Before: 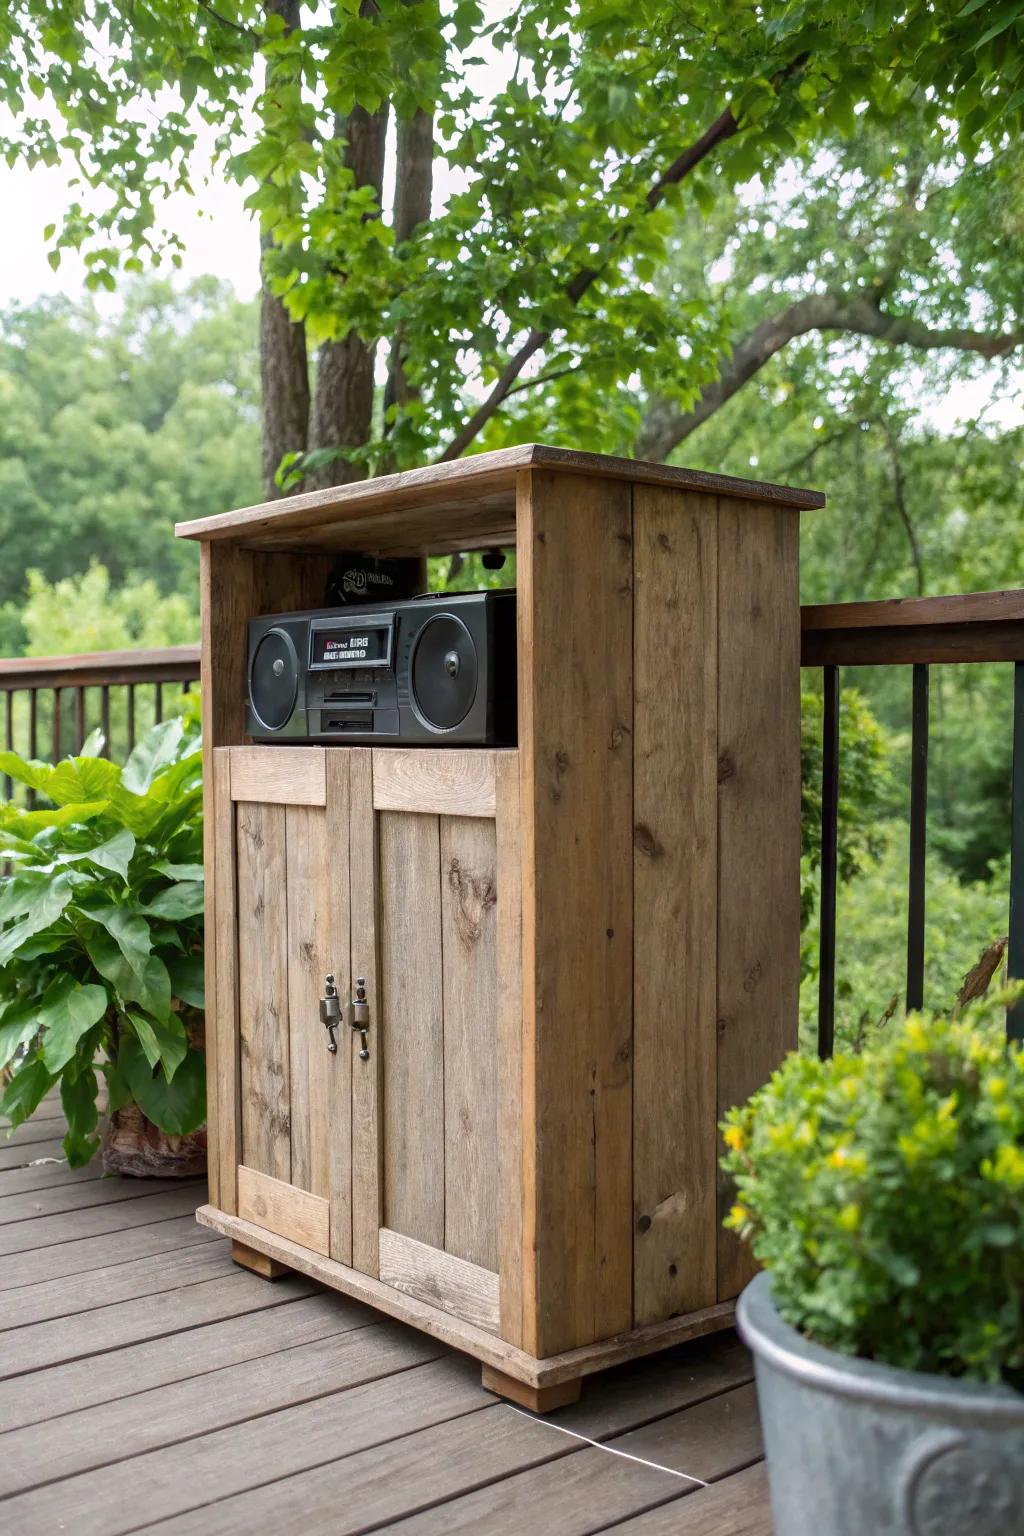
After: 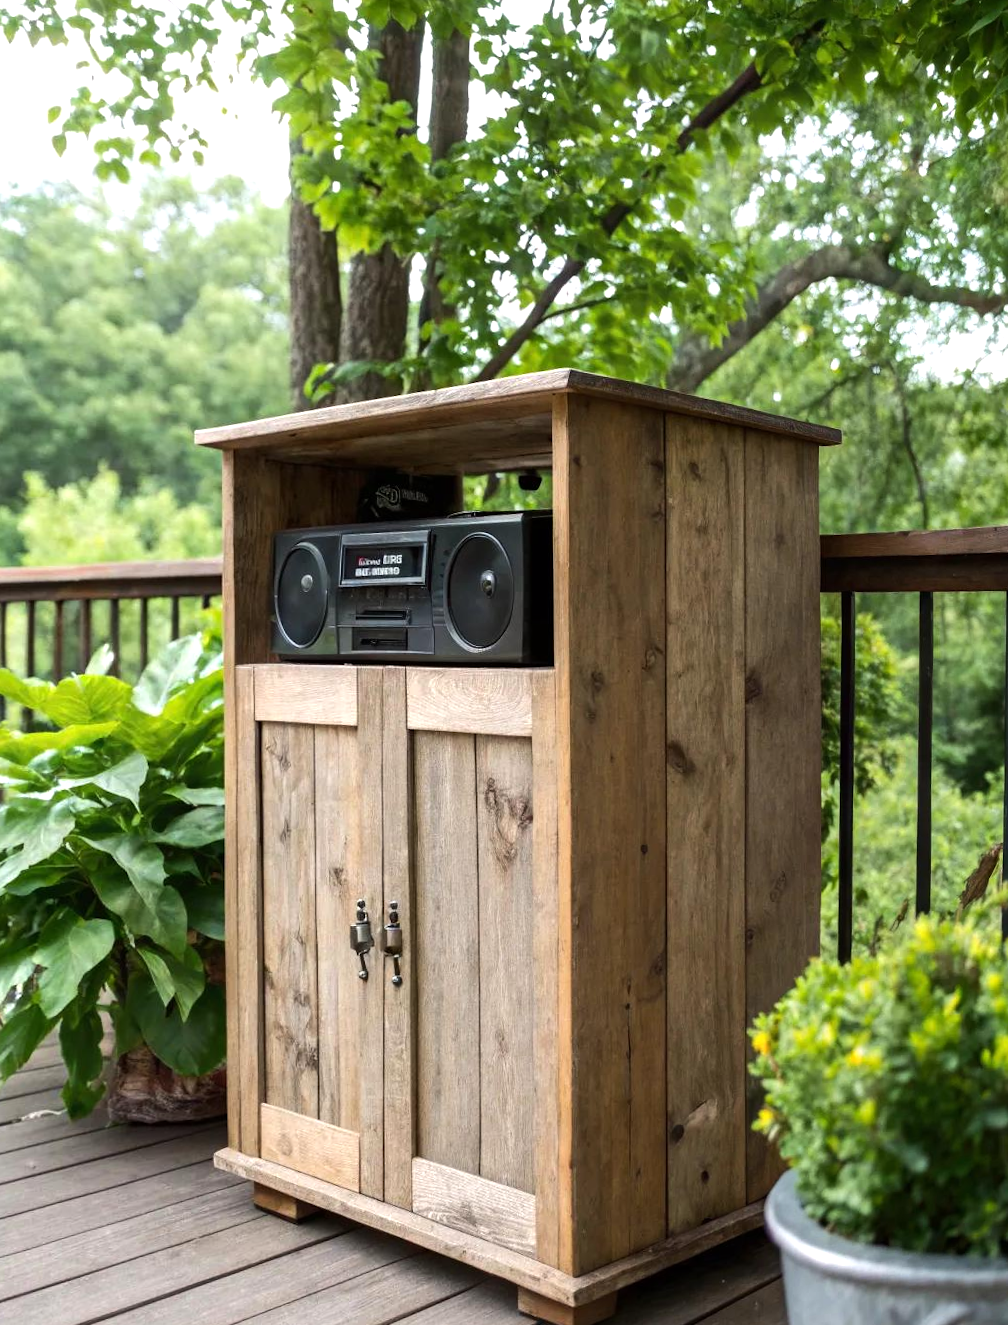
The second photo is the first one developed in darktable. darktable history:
crop and rotate: top 0%, bottom 5.097%
rotate and perspective: rotation -0.013°, lens shift (vertical) -0.027, lens shift (horizontal) 0.178, crop left 0.016, crop right 0.989, crop top 0.082, crop bottom 0.918
tone equalizer: -8 EV -0.417 EV, -7 EV -0.389 EV, -6 EV -0.333 EV, -5 EV -0.222 EV, -3 EV 0.222 EV, -2 EV 0.333 EV, -1 EV 0.389 EV, +0 EV 0.417 EV, edges refinement/feathering 500, mask exposure compensation -1.57 EV, preserve details no
